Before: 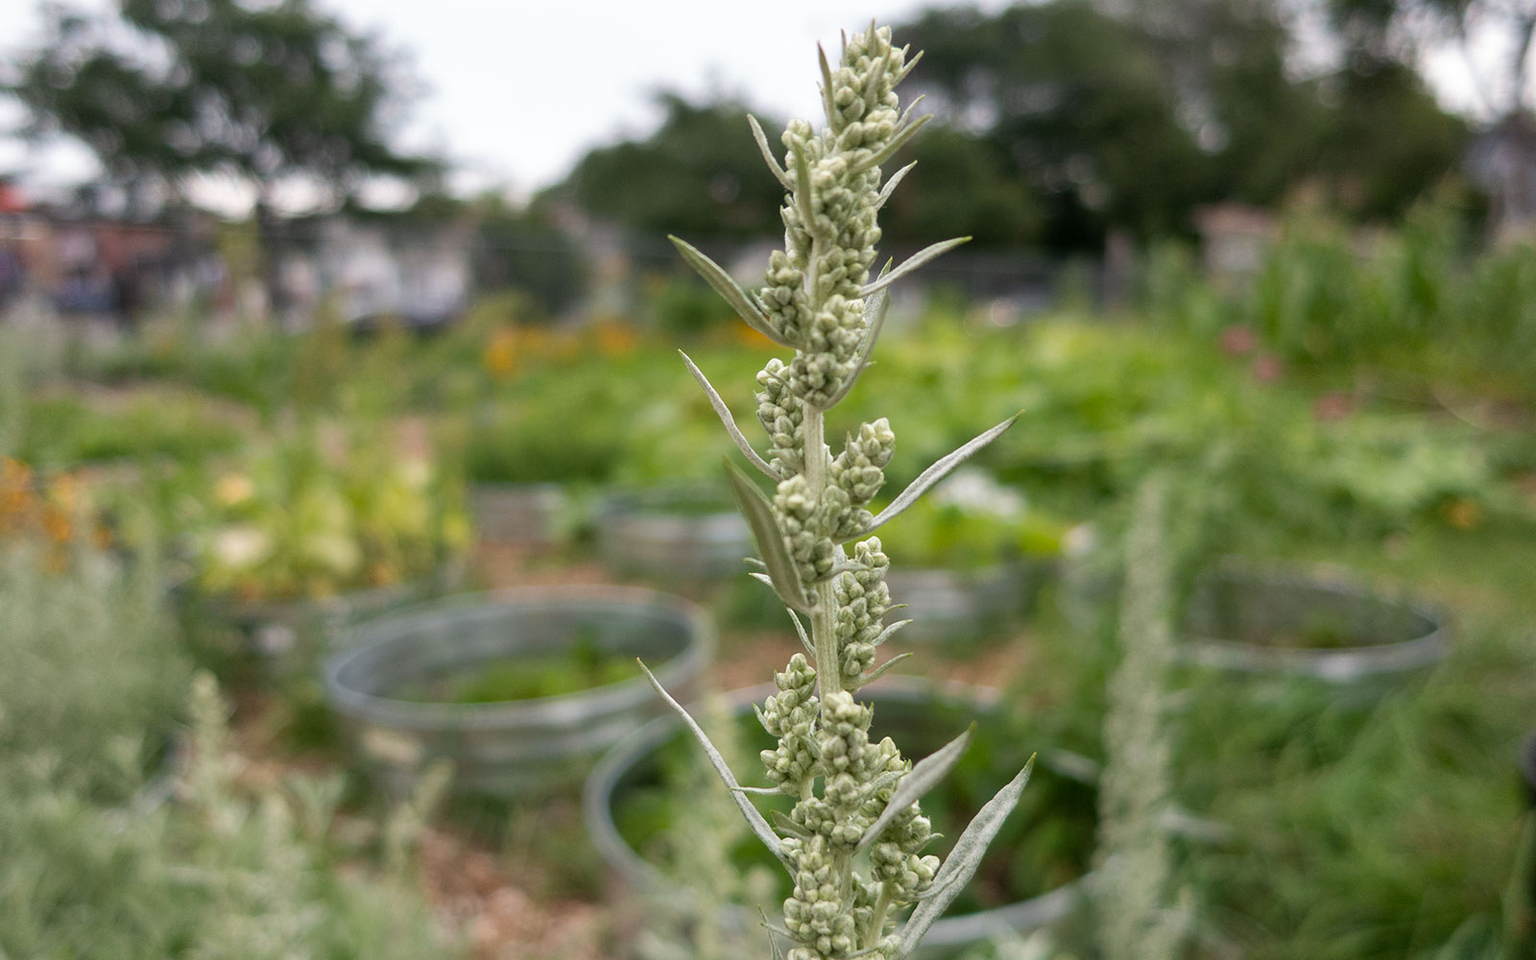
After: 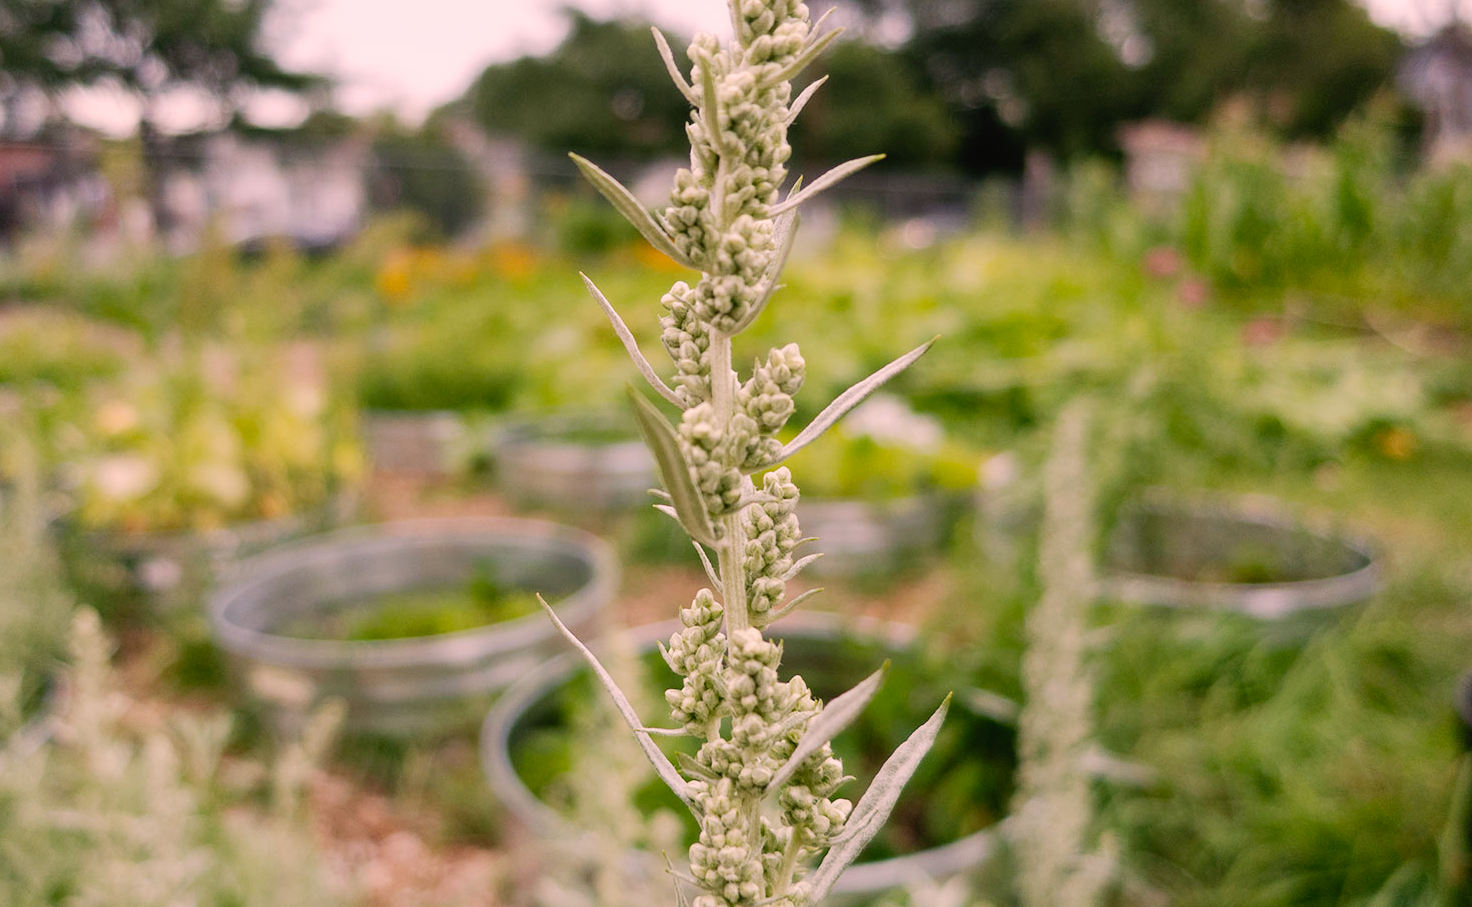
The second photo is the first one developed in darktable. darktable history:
tone curve: curves: ch0 [(0, 0.019) (0.066, 0.043) (0.189, 0.182) (0.359, 0.417) (0.485, 0.576) (0.656, 0.734) (0.851, 0.861) (0.997, 0.959)]; ch1 [(0, 0) (0.179, 0.123) (0.381, 0.36) (0.425, 0.41) (0.474, 0.472) (0.499, 0.501) (0.514, 0.517) (0.571, 0.584) (0.649, 0.677) (0.812, 0.856) (1, 1)]; ch2 [(0, 0) (0.246, 0.214) (0.421, 0.427) (0.459, 0.484) (0.5, 0.504) (0.518, 0.523) (0.529, 0.544) (0.56, 0.581) (0.617, 0.631) (0.744, 0.734) (0.867, 0.821) (0.993, 0.889)], preserve colors none
crop and rotate: left 7.963%, top 9.223%
color correction: highlights a* 14.53, highlights b* 4.72
